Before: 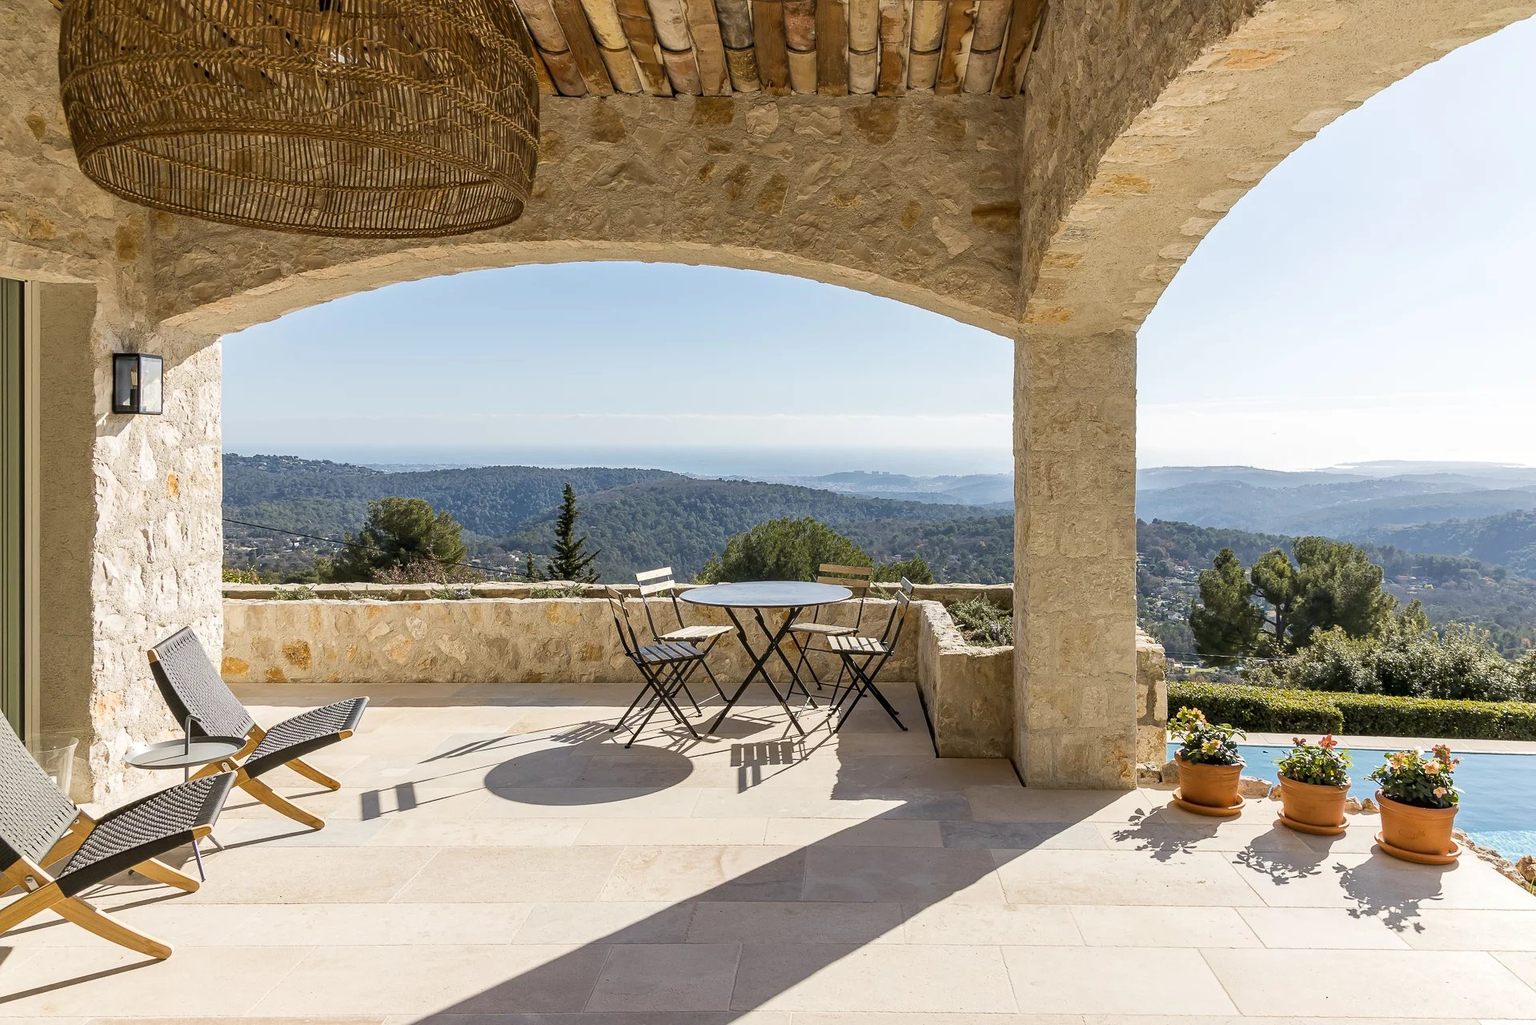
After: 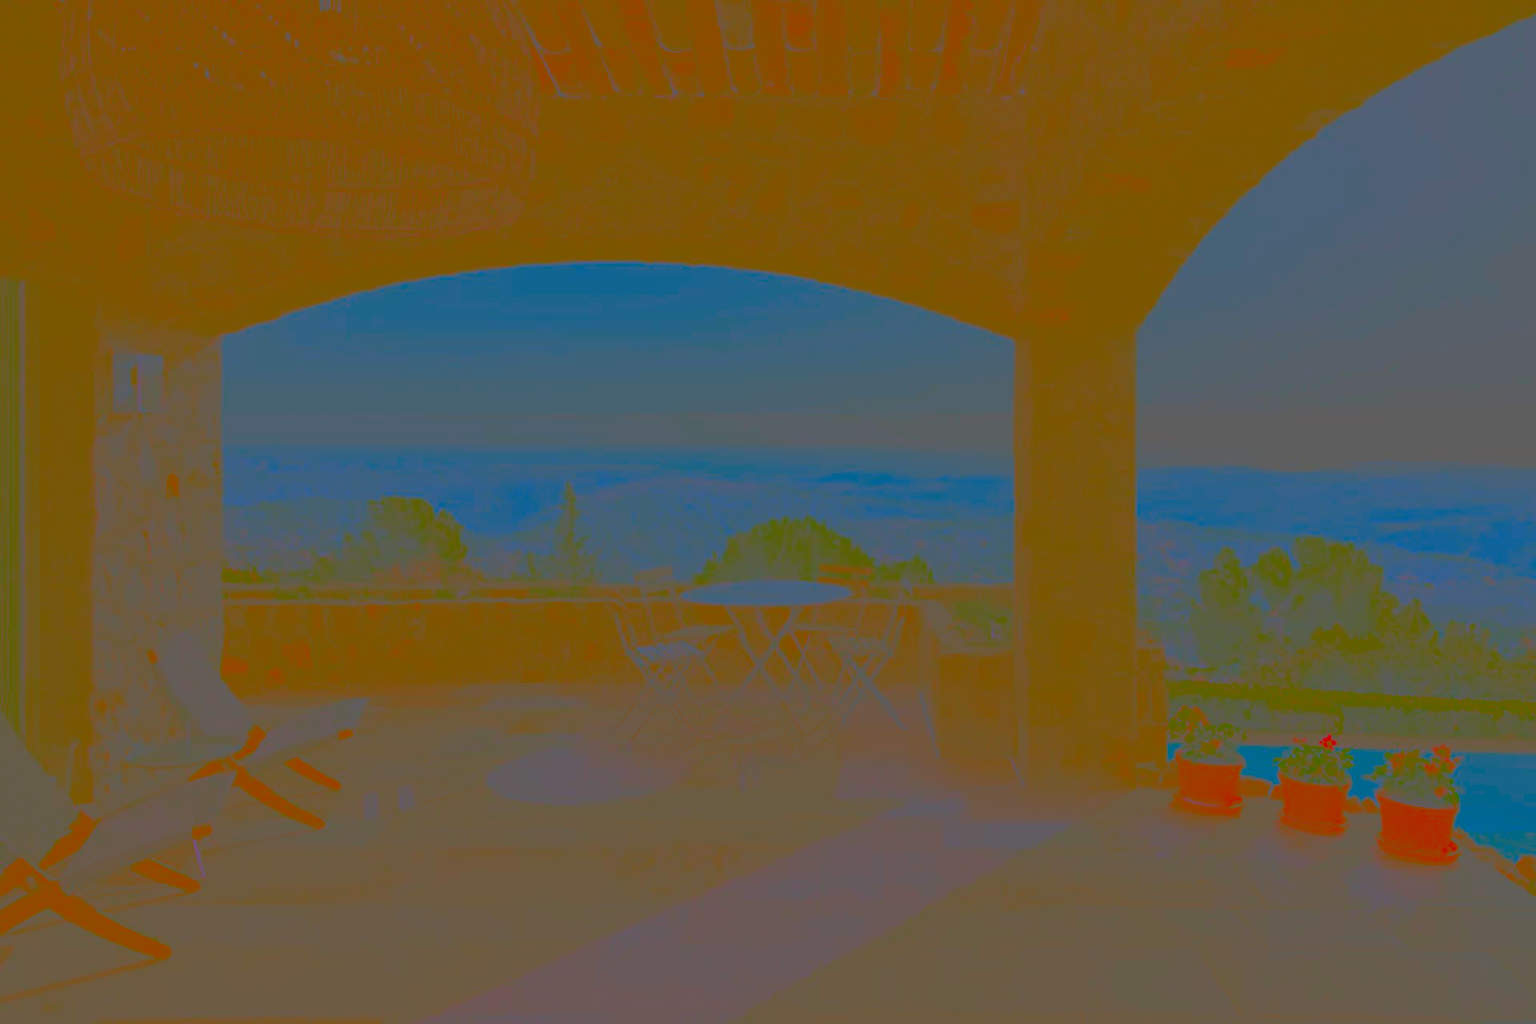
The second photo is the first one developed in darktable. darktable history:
contrast brightness saturation: contrast -0.99, brightness -0.17, saturation 0.75
haze removal: compatibility mode true, adaptive false
